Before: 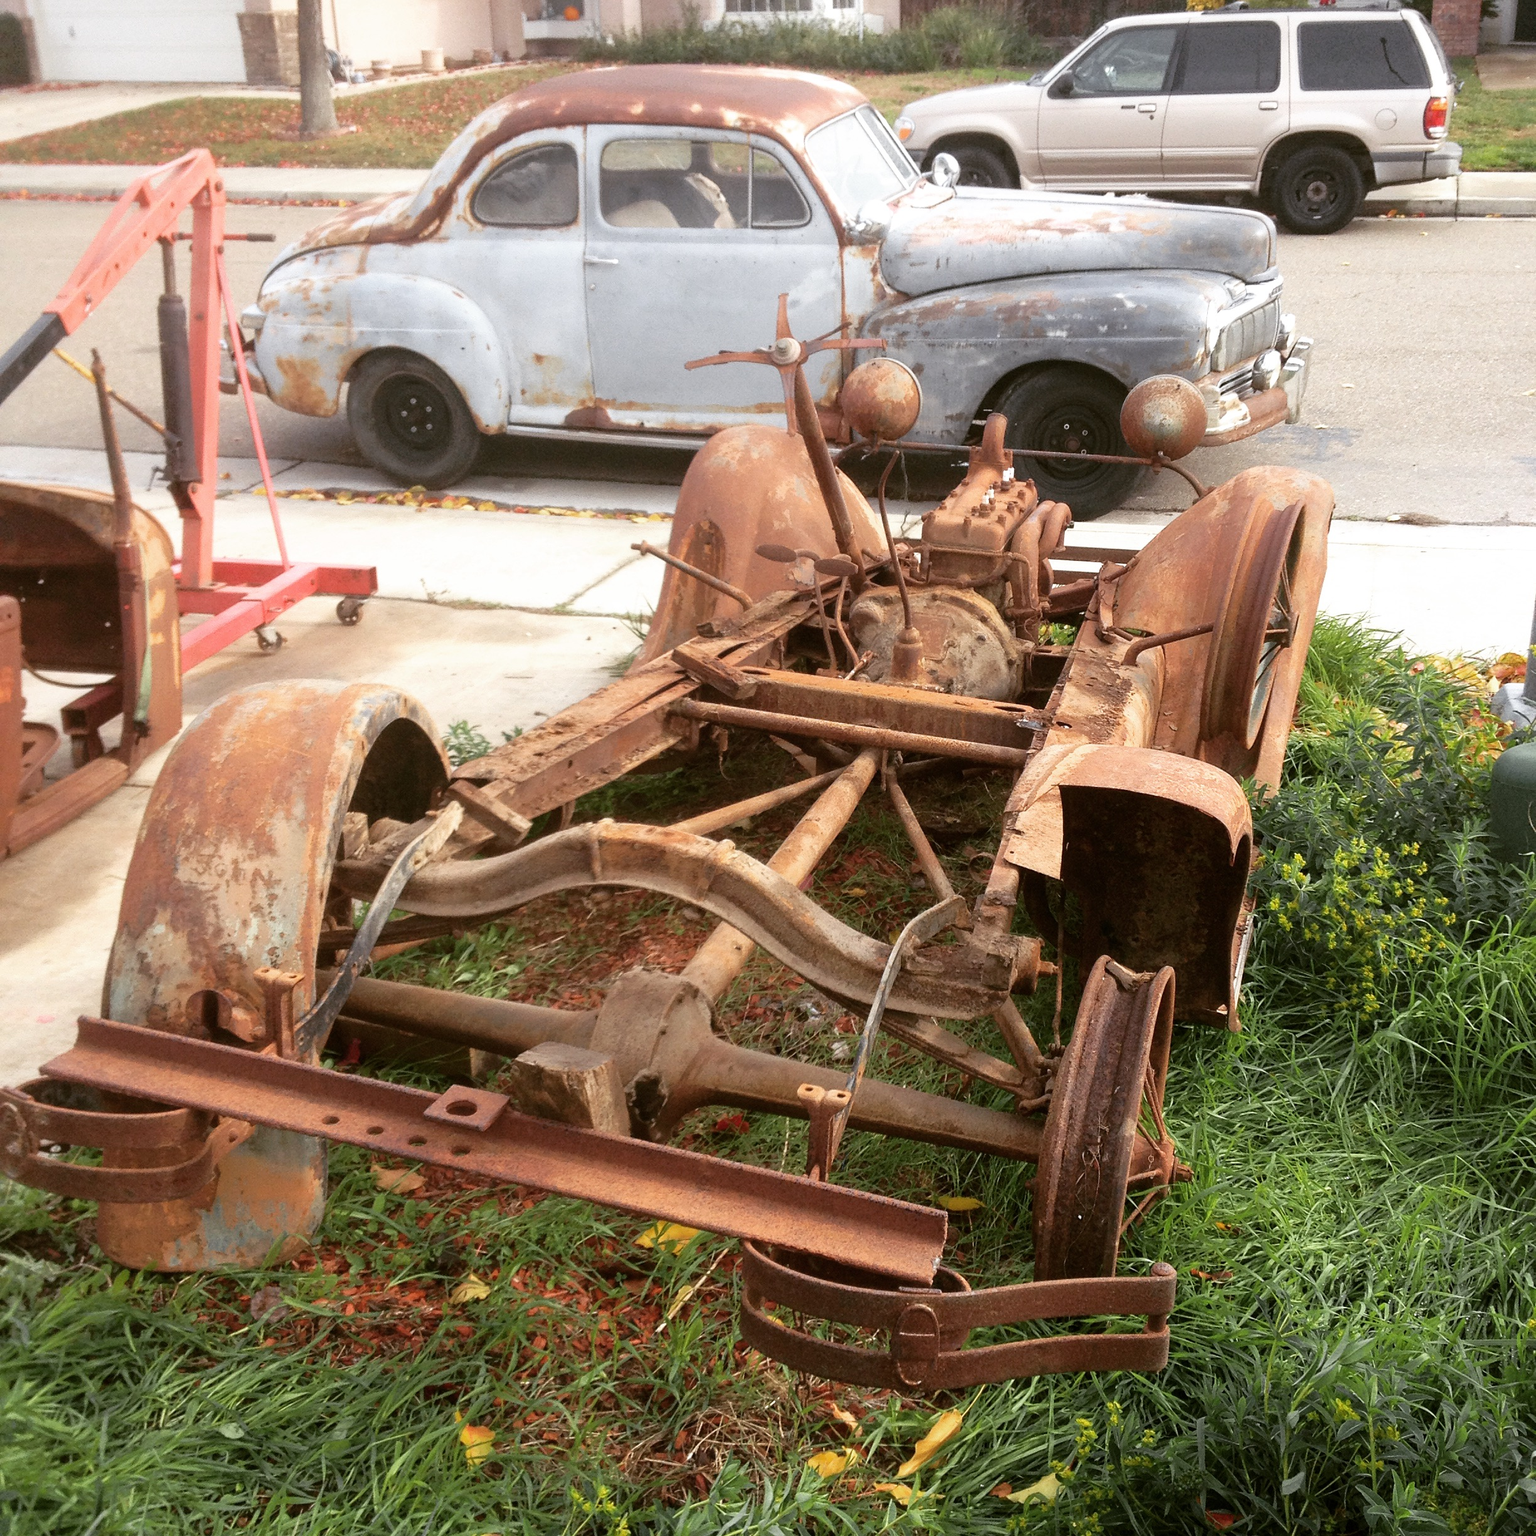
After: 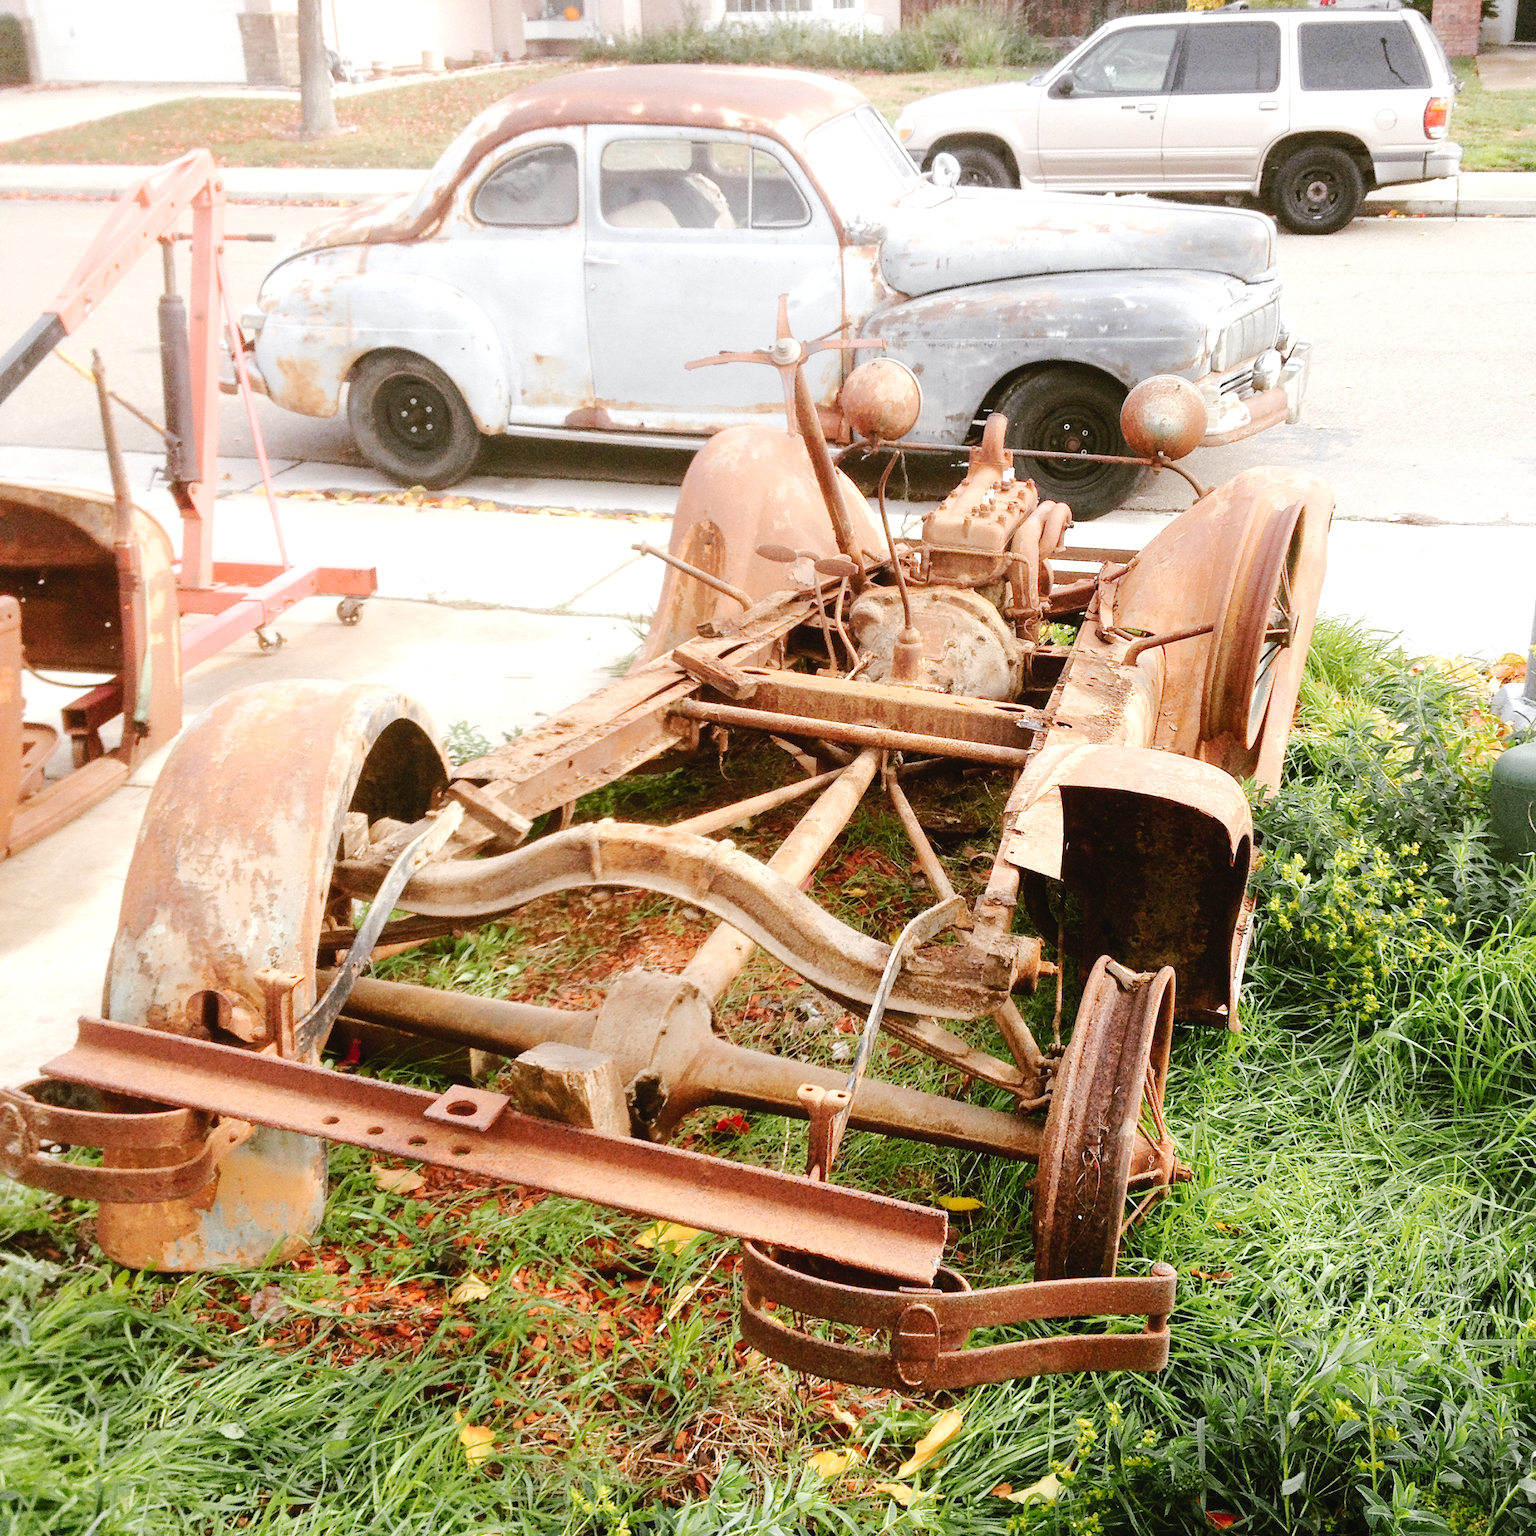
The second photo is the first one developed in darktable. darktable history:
exposure: exposure 0.755 EV, compensate exposure bias true, compensate highlight preservation false
tone curve: curves: ch0 [(0, 0.022) (0.114, 0.083) (0.281, 0.315) (0.447, 0.557) (0.588, 0.711) (0.786, 0.839) (0.999, 0.949)]; ch1 [(0, 0) (0.389, 0.352) (0.458, 0.433) (0.486, 0.474) (0.509, 0.505) (0.535, 0.53) (0.555, 0.557) (0.586, 0.622) (0.677, 0.724) (1, 1)]; ch2 [(0, 0) (0.369, 0.388) (0.449, 0.431) (0.501, 0.5) (0.528, 0.52) (0.561, 0.59) (0.697, 0.721) (1, 1)], preserve colors none
